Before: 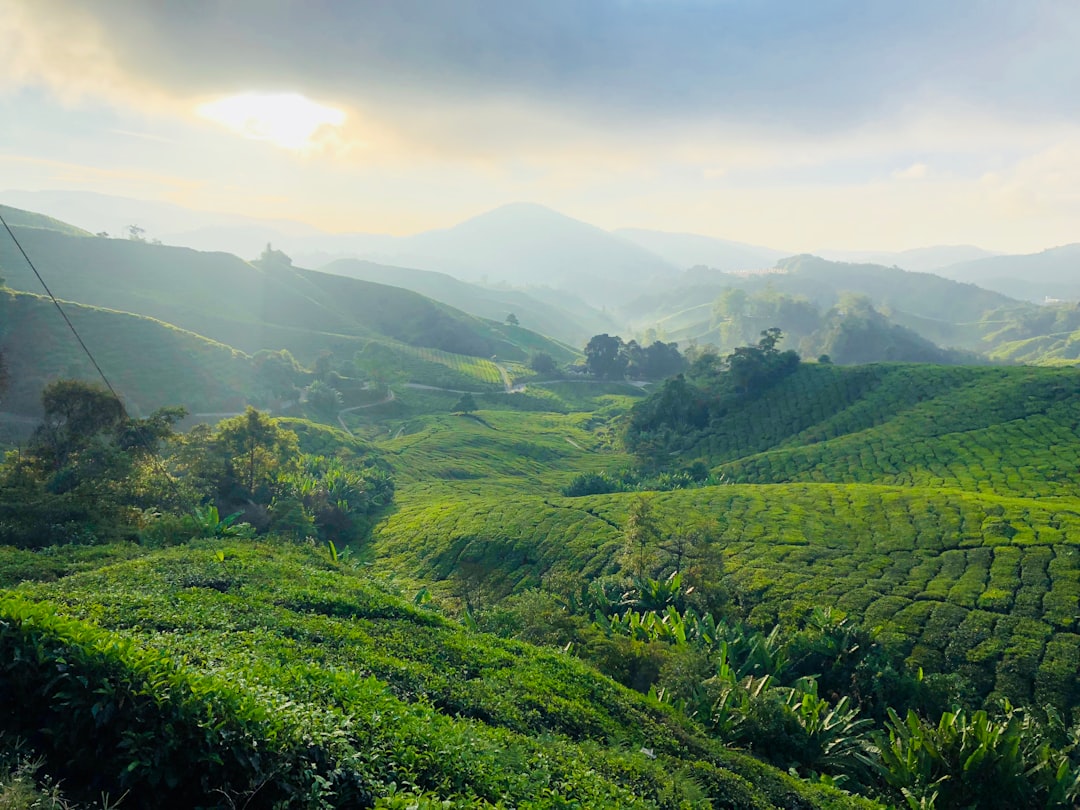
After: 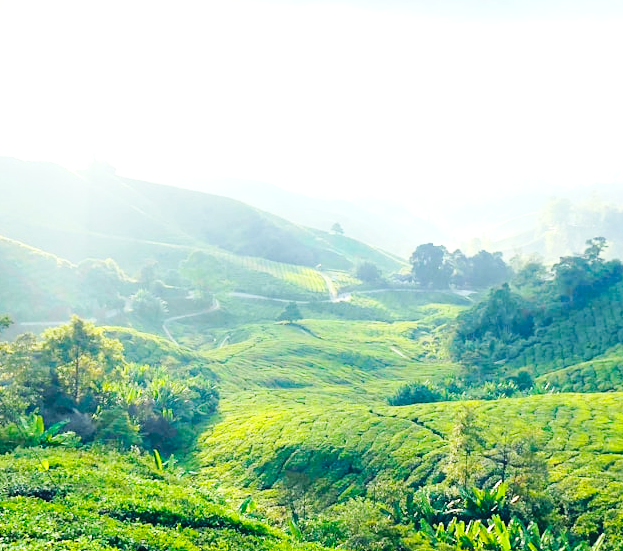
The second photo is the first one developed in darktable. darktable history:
color balance rgb: shadows lift › chroma 2.052%, shadows lift › hue 247.24°, perceptual saturation grading › global saturation -0.042%
color zones: curves: ch1 [(0, 0.513) (0.143, 0.524) (0.286, 0.511) (0.429, 0.506) (0.571, 0.503) (0.714, 0.503) (0.857, 0.508) (1, 0.513)]
base curve: curves: ch0 [(0, 0) (0.036, 0.025) (0.121, 0.166) (0.206, 0.329) (0.605, 0.79) (1, 1)], preserve colors none
exposure: exposure 1 EV, compensate highlight preservation false
crop: left 16.238%, top 11.314%, right 26.027%, bottom 20.651%
